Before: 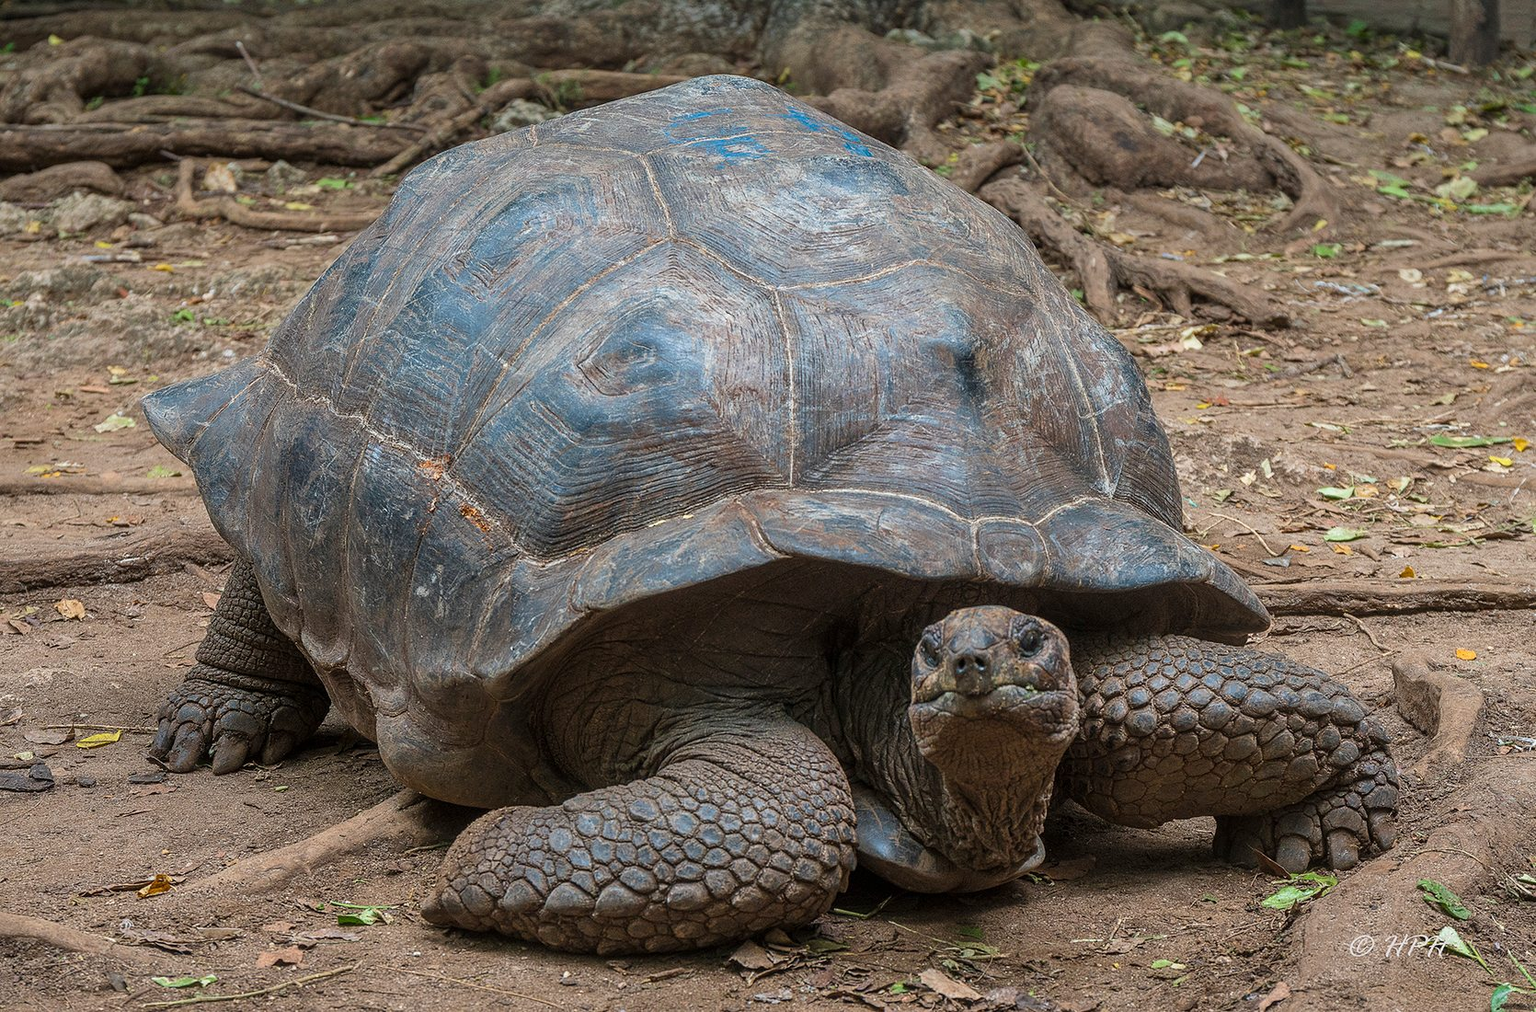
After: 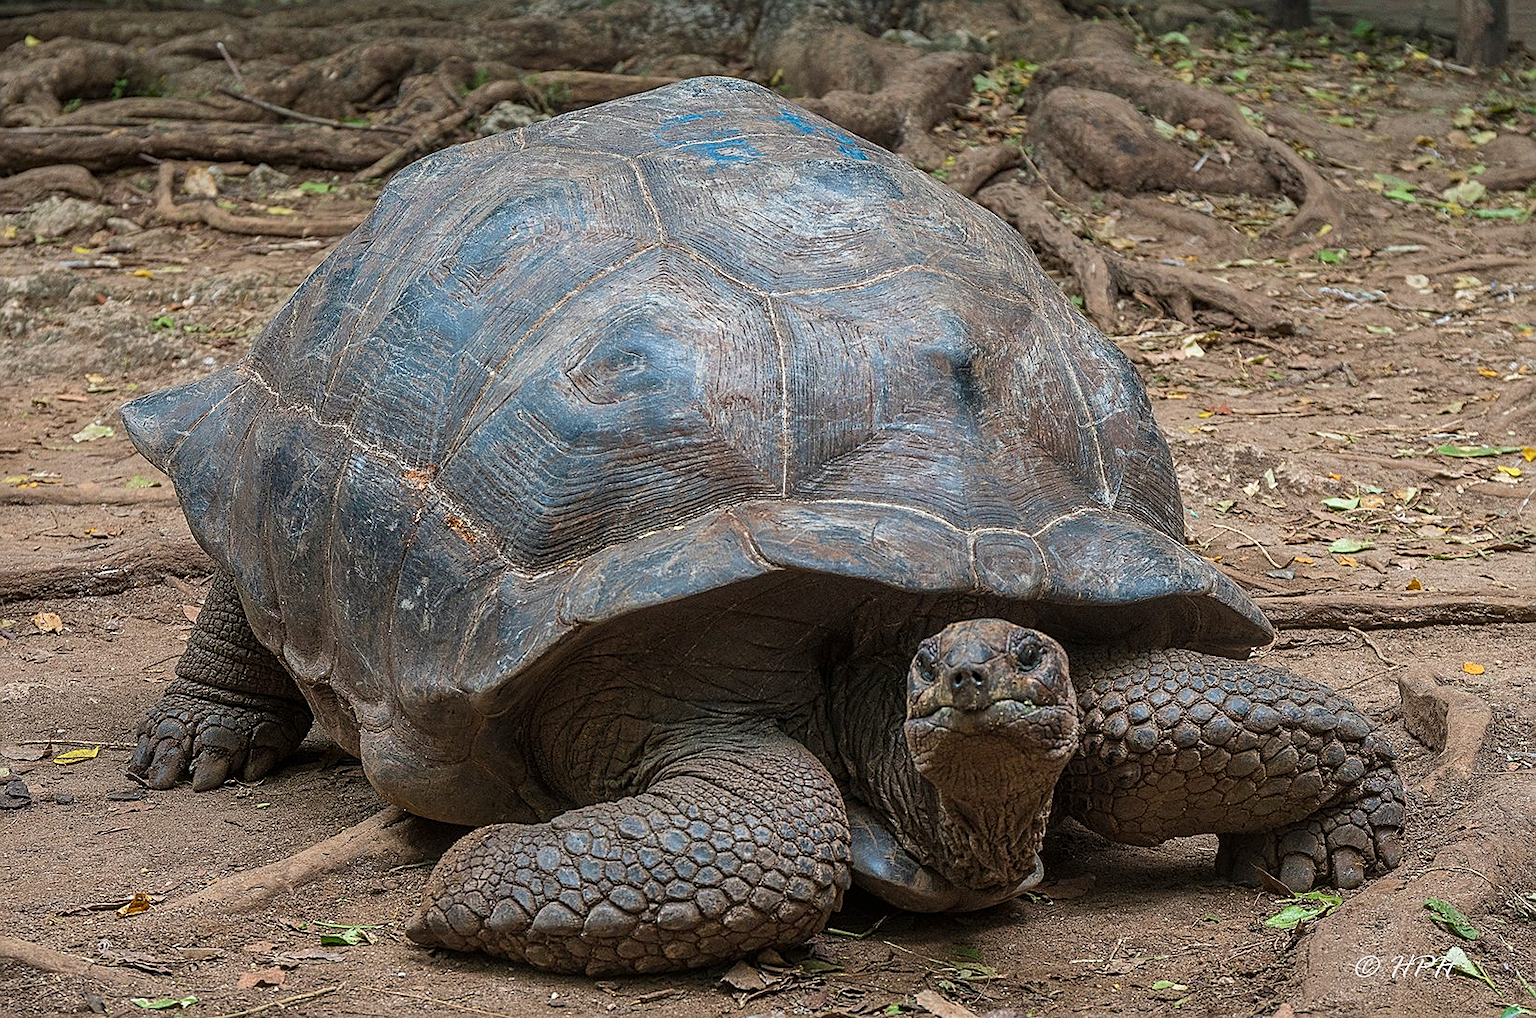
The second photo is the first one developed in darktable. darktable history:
crop and rotate: left 1.576%, right 0.541%, bottom 1.455%
sharpen: on, module defaults
